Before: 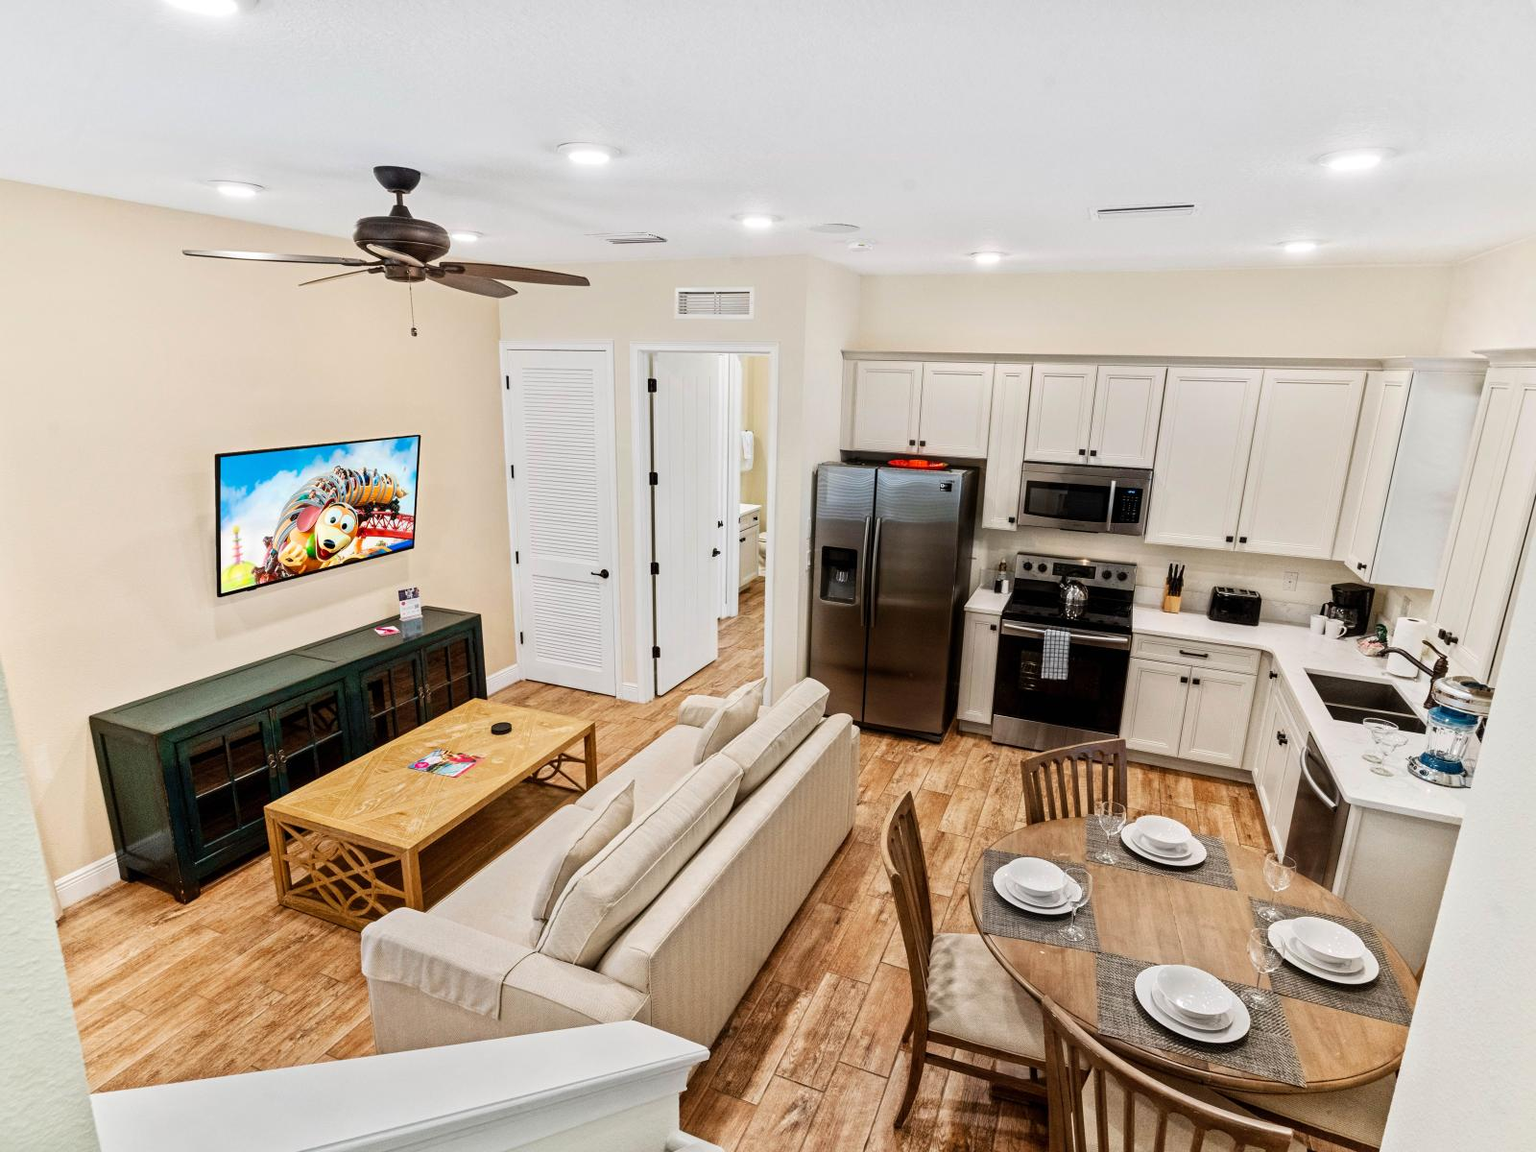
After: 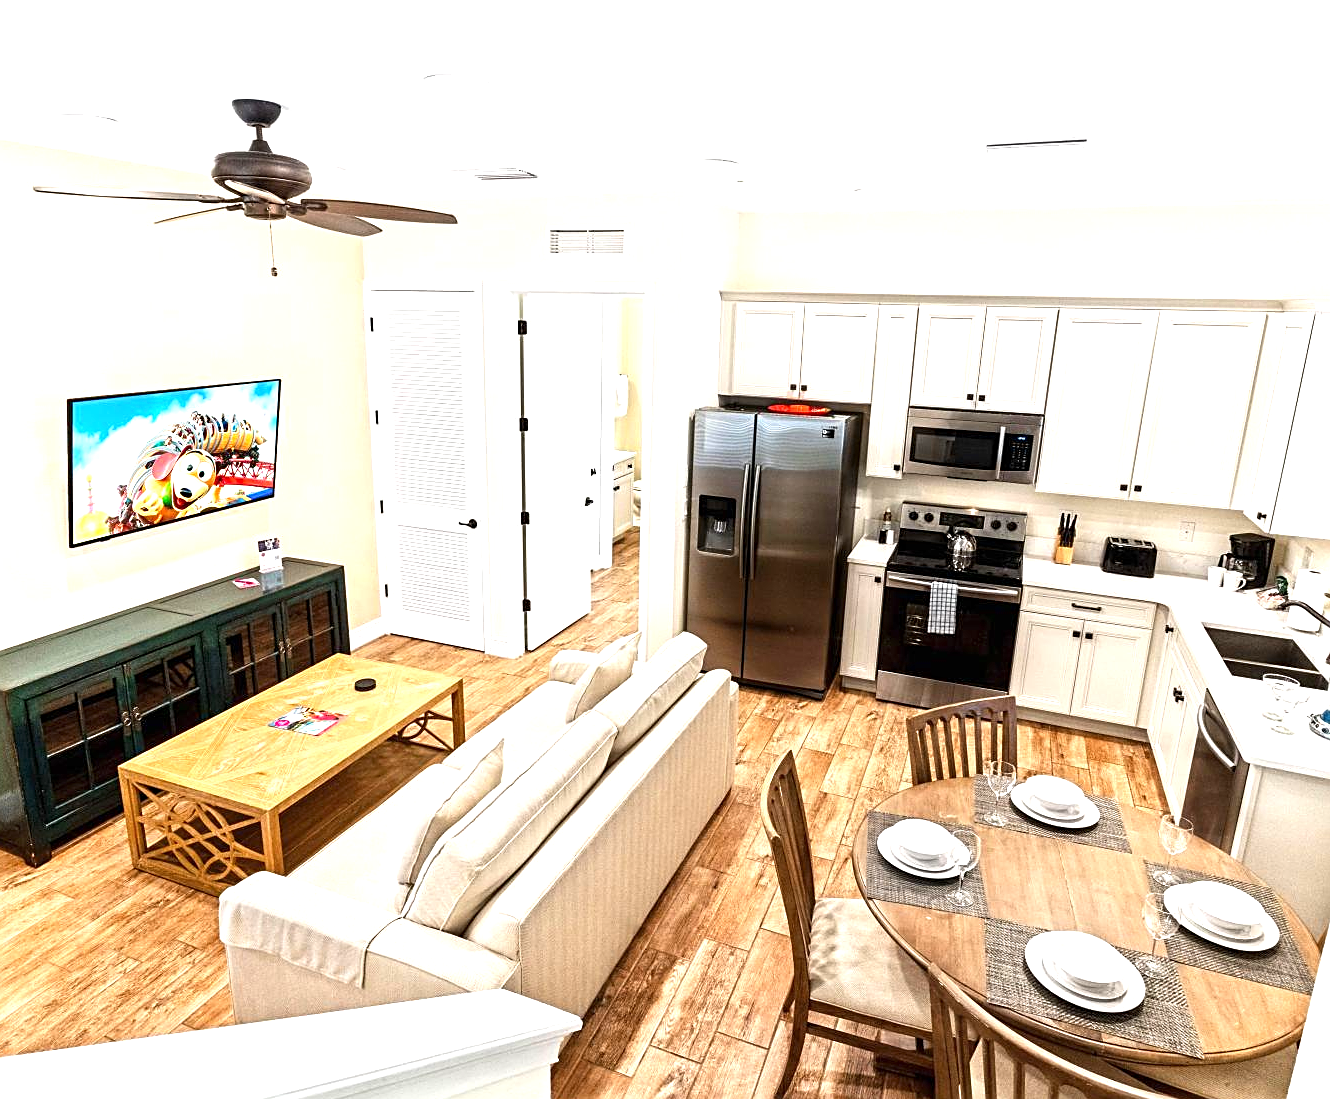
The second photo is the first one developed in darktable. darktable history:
crop: left 9.837%, top 6.236%, right 6.978%, bottom 2.102%
sharpen: on, module defaults
exposure: exposure 1 EV, compensate exposure bias true, compensate highlight preservation false
shadows and highlights: radius 334.03, shadows 65.26, highlights 5.35, compress 87.98%, soften with gaussian
